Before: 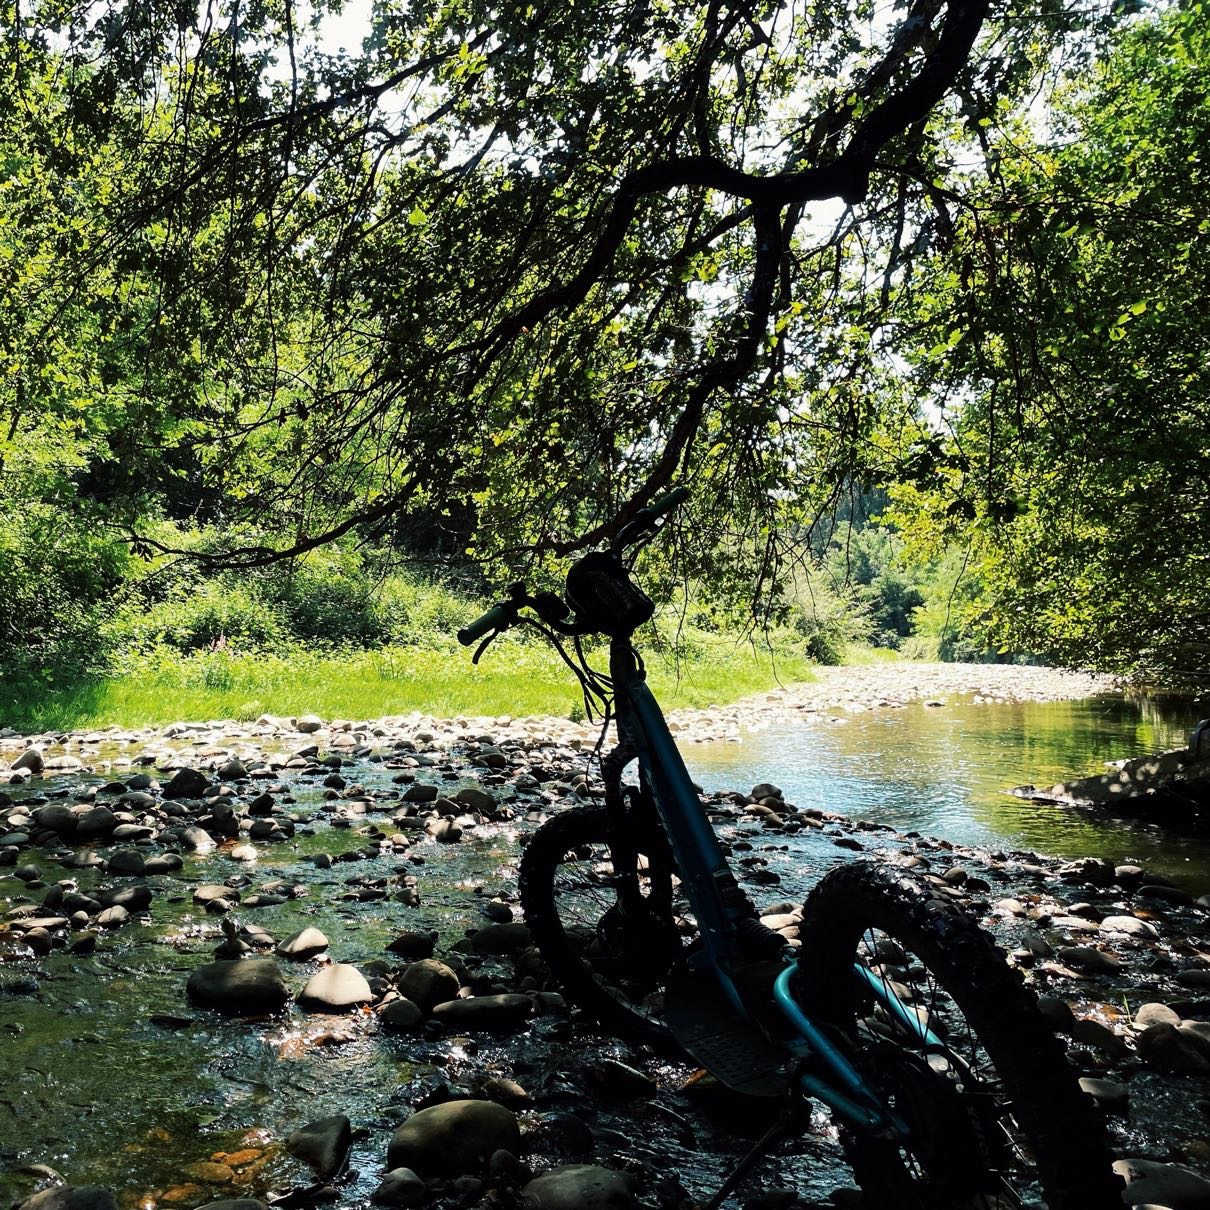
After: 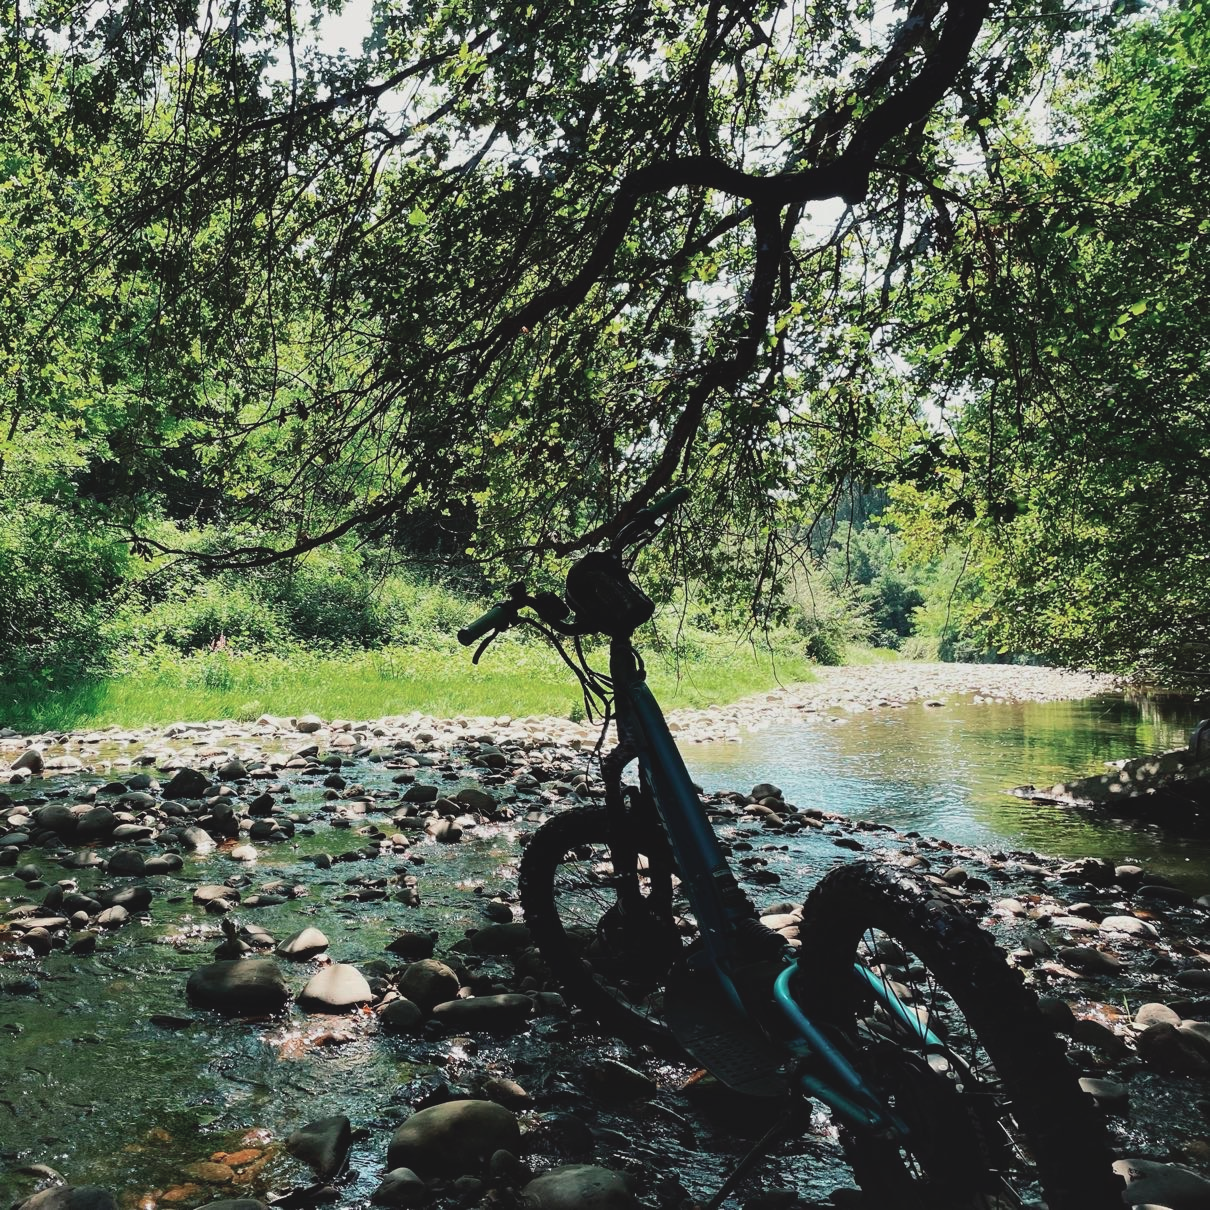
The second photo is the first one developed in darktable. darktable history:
color contrast: blue-yellow contrast 0.7
color balance: output saturation 98.5%
shadows and highlights: shadows 24.5, highlights -78.15, soften with gaussian
lowpass: radius 0.1, contrast 0.85, saturation 1.1, unbound 0
